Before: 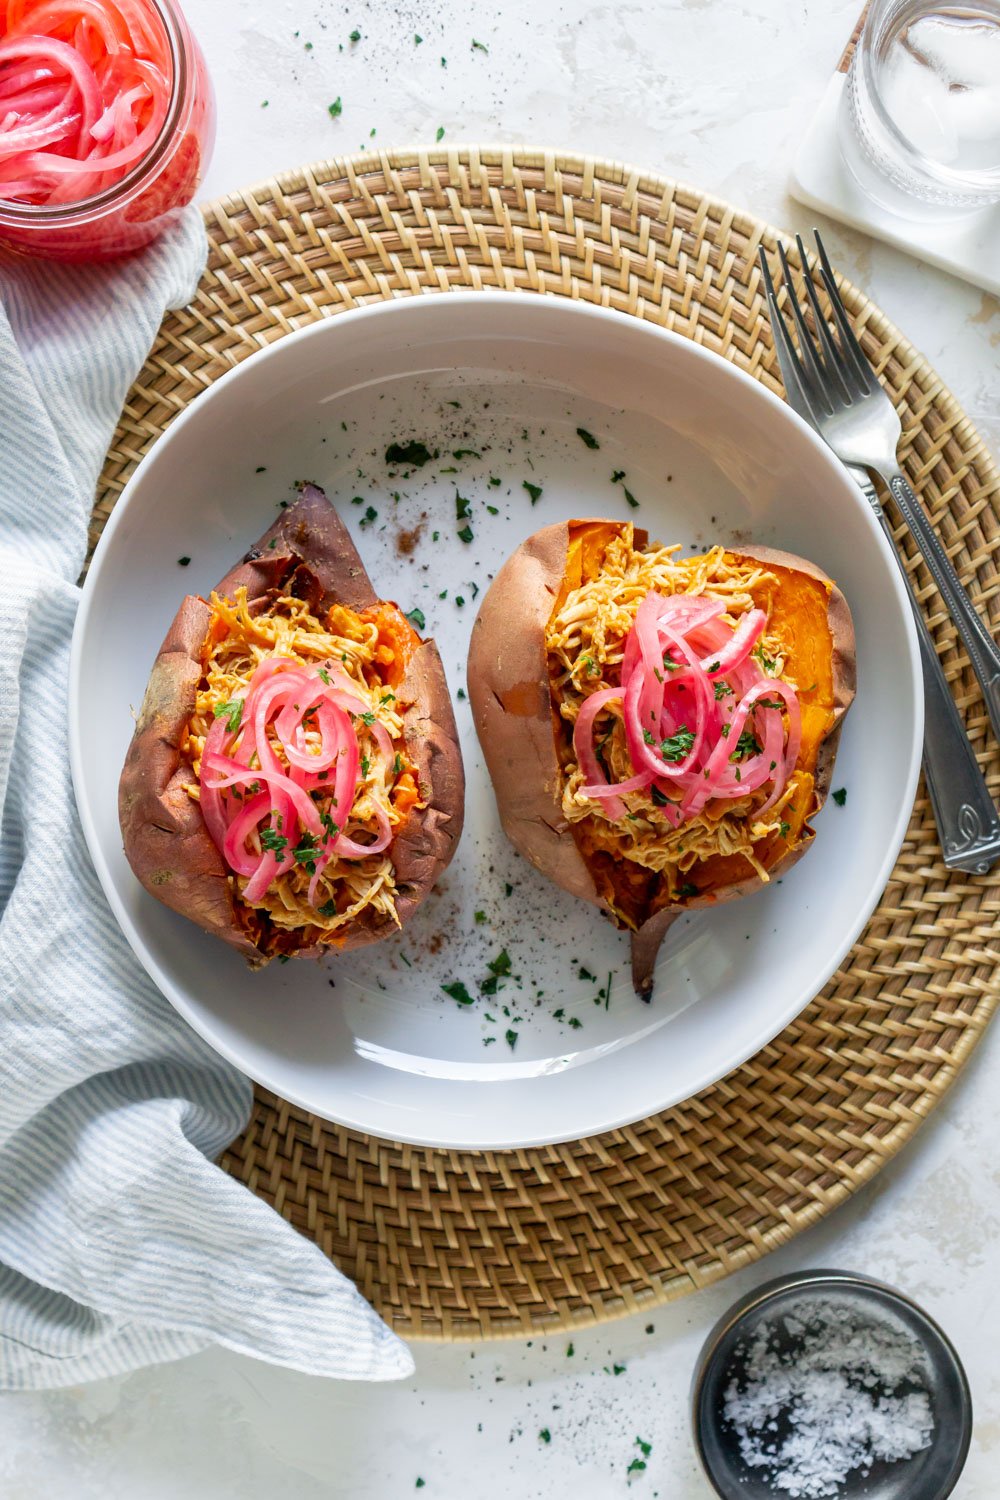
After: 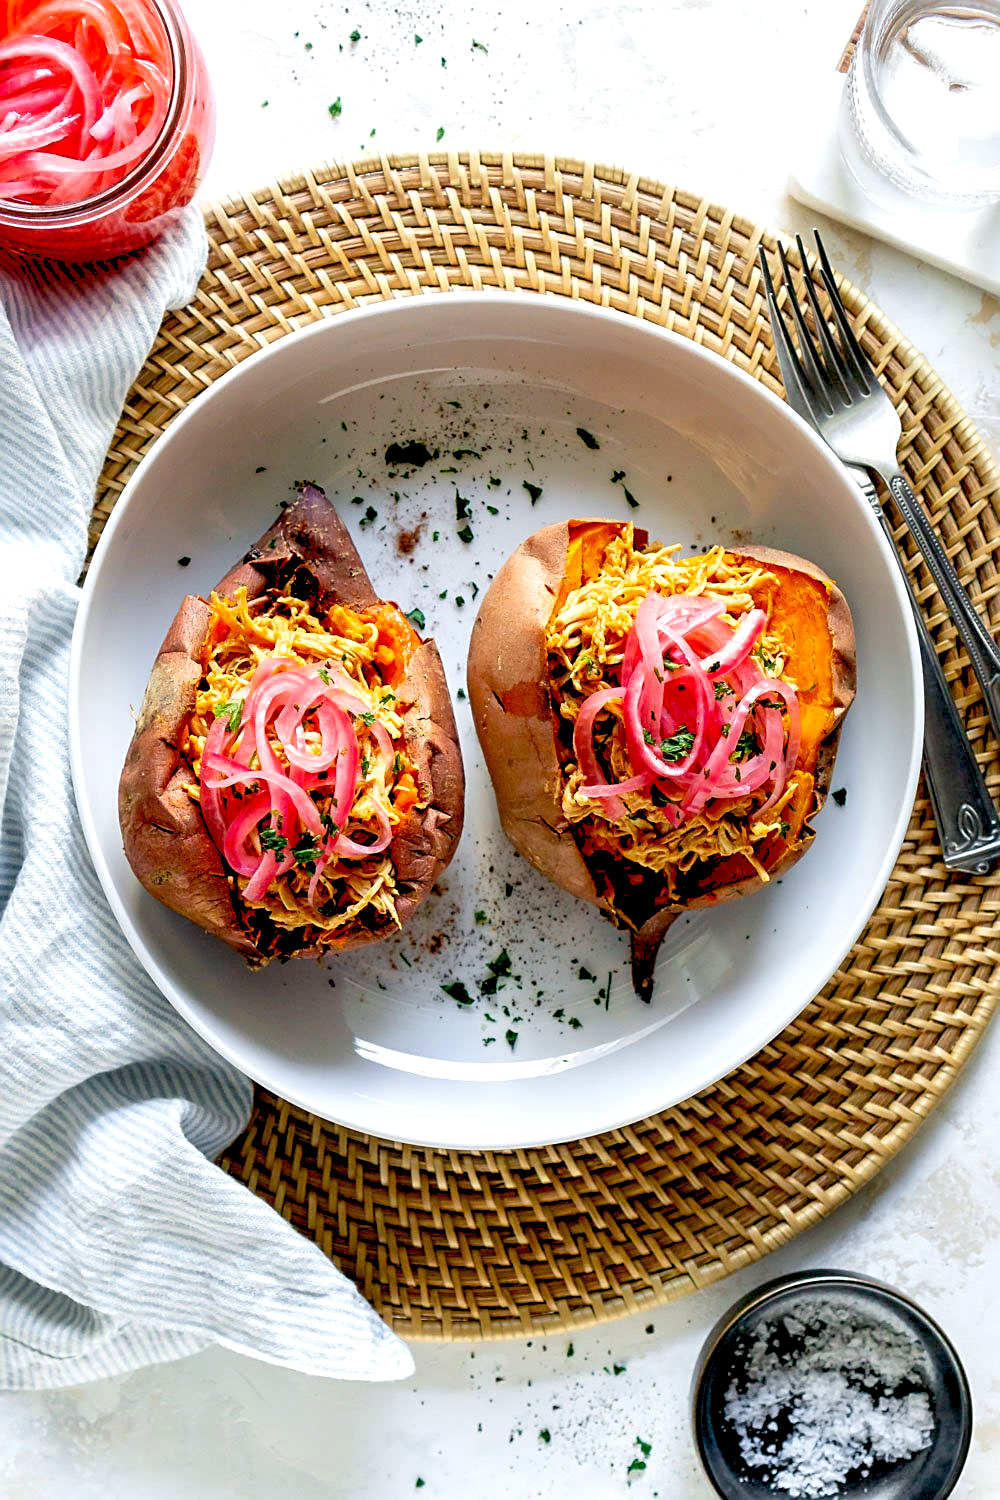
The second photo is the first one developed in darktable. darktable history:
levels: mode automatic
exposure: black level correction 0.031, exposure 0.327 EV, compensate highlight preservation false
sharpen: on, module defaults
